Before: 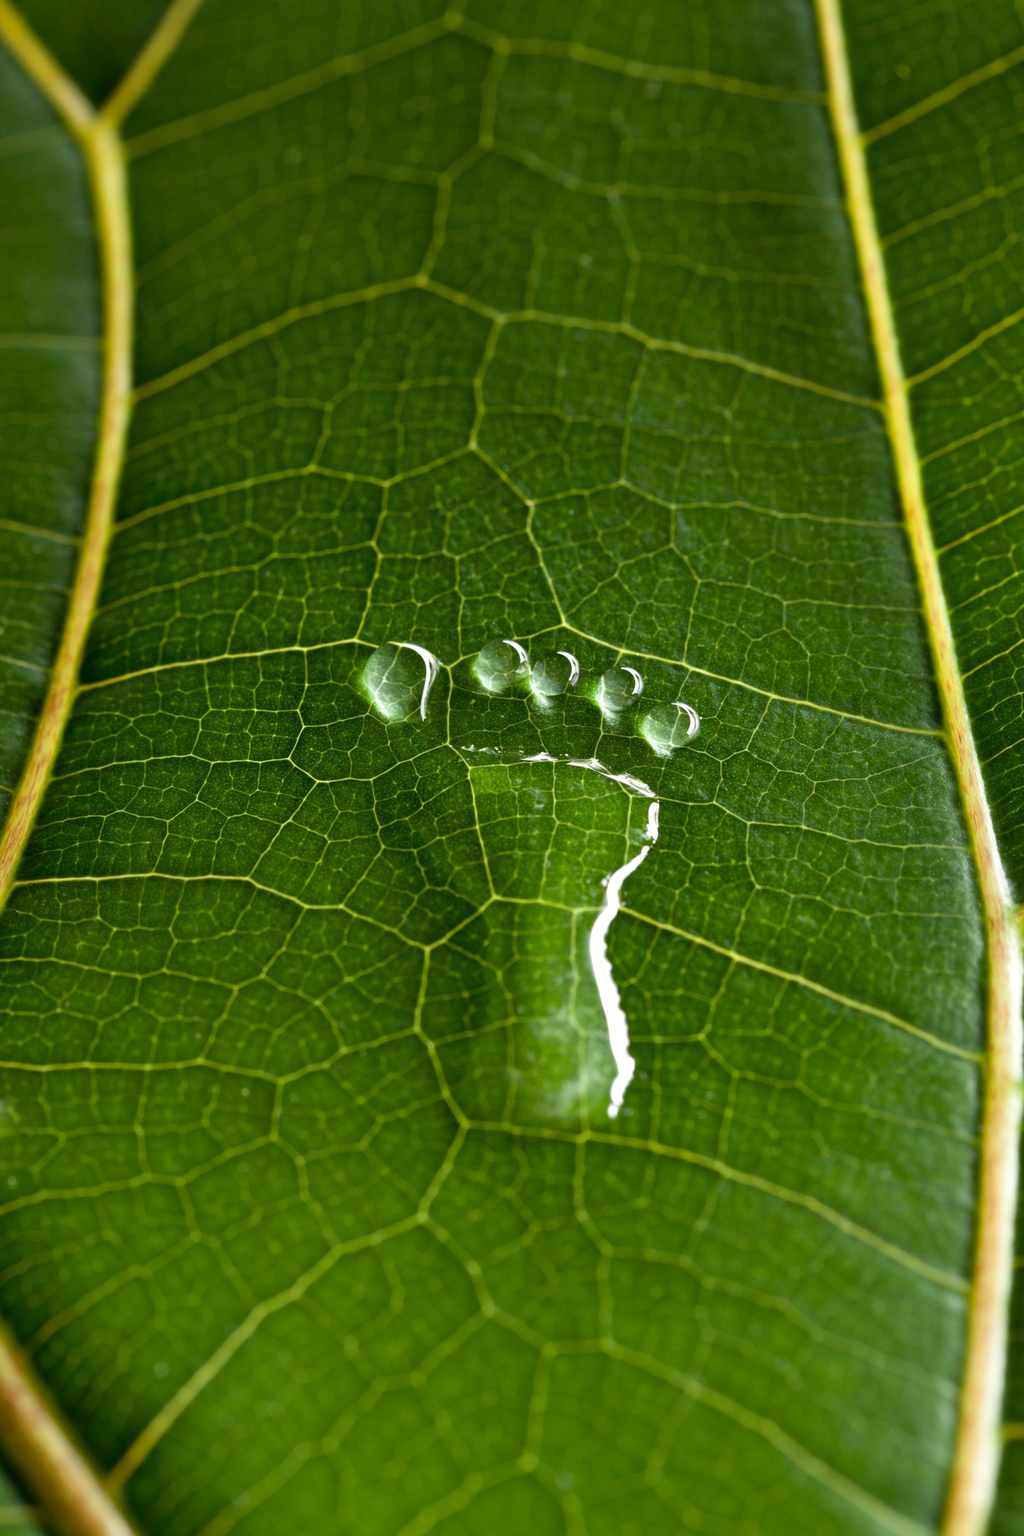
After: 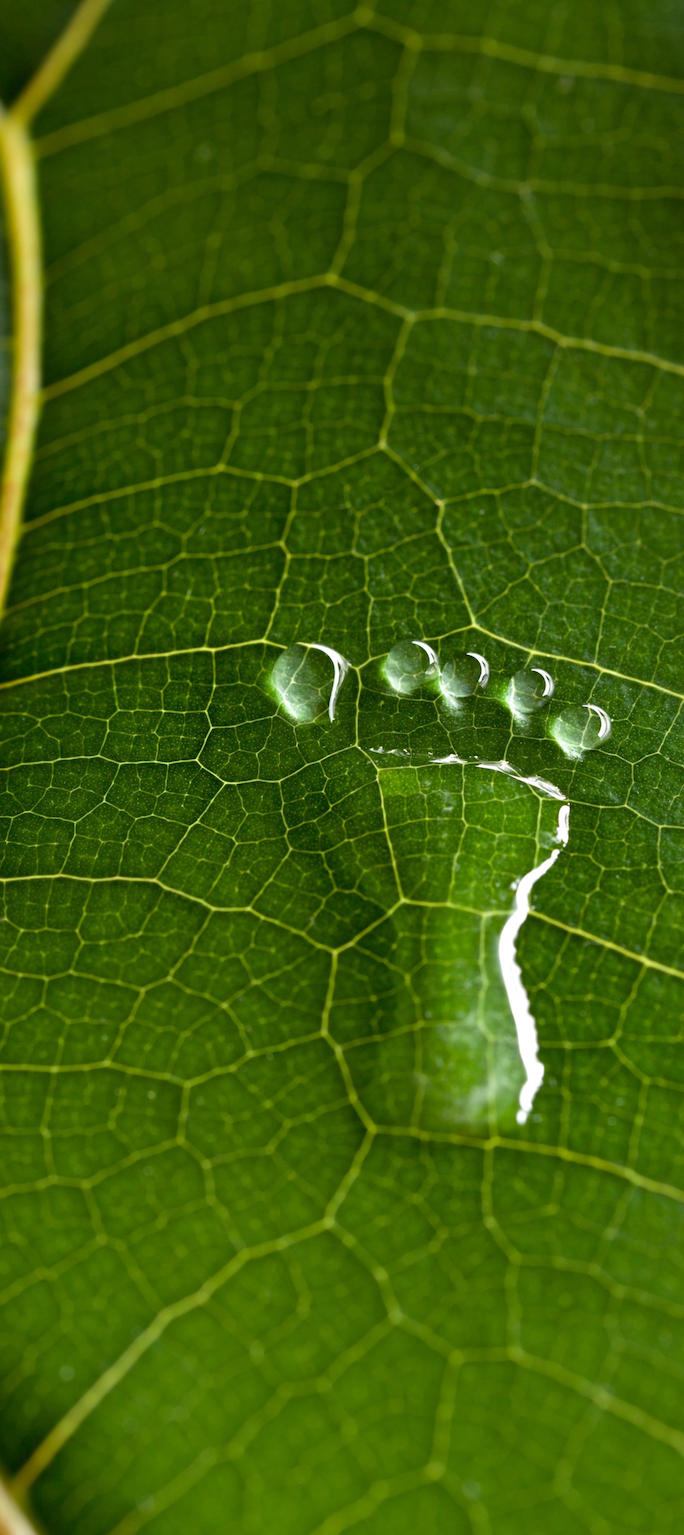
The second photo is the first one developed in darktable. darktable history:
rotate and perspective: rotation 0.192°, lens shift (horizontal) -0.015, crop left 0.005, crop right 0.996, crop top 0.006, crop bottom 0.99
crop and rotate: left 8.786%, right 24.548%
